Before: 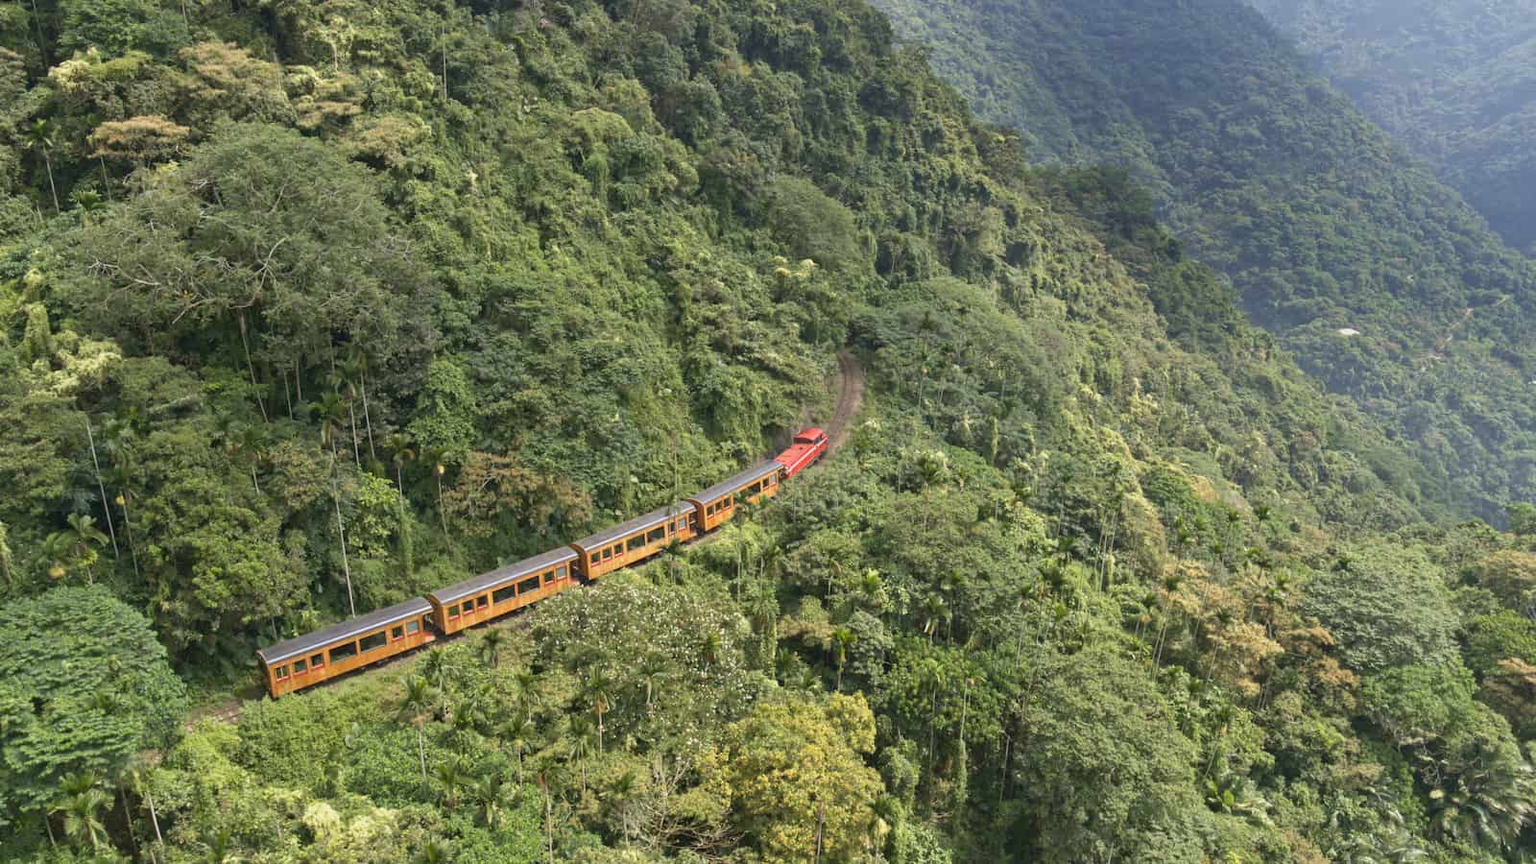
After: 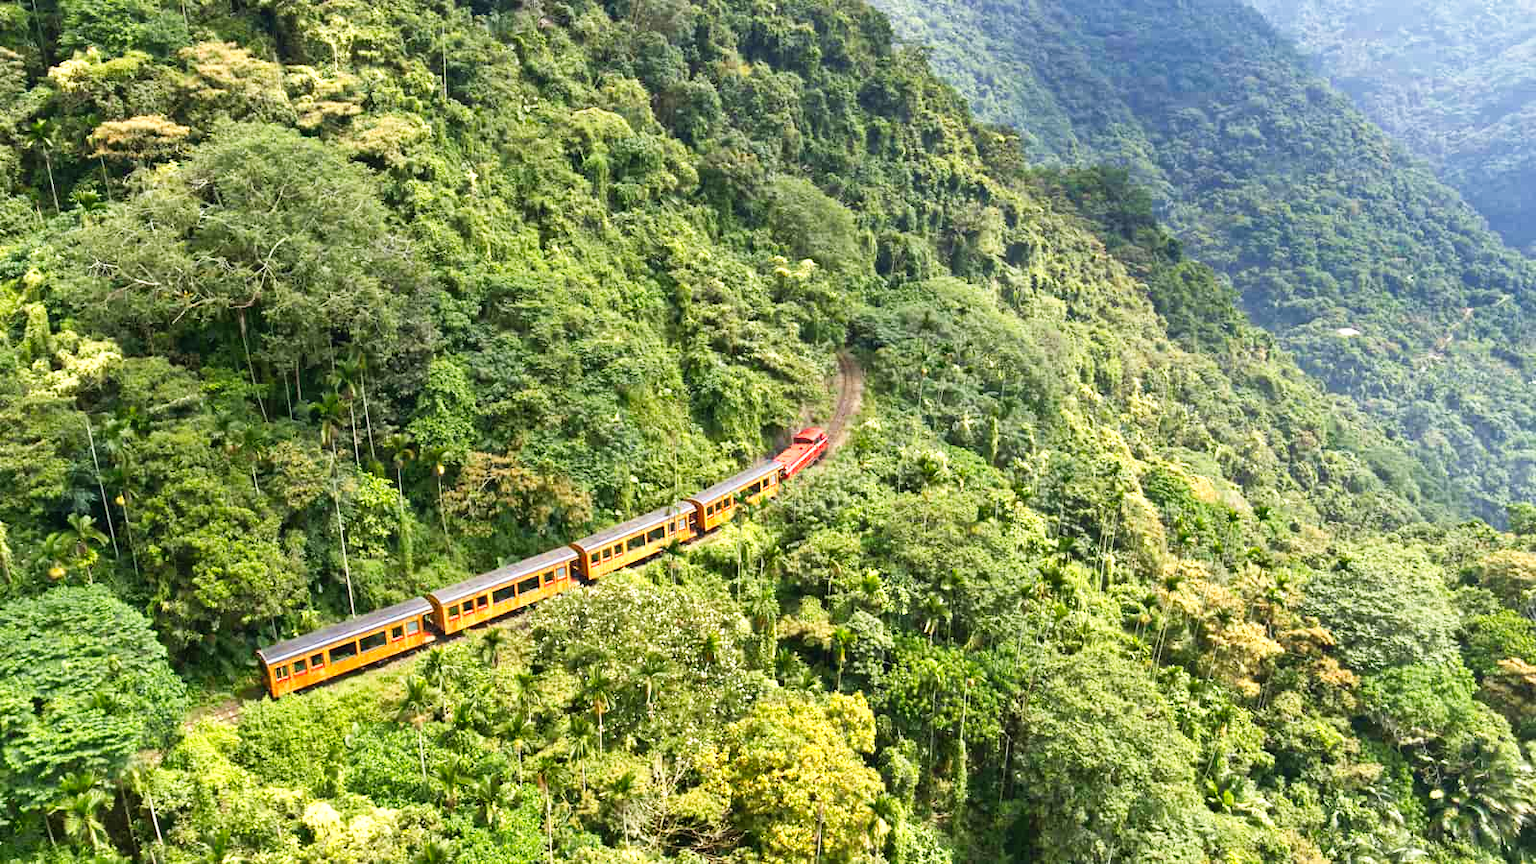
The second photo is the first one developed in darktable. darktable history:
contrast brightness saturation: contrast 0.08, saturation 0.2
exposure: black level correction 0.001, exposure 0.5 EV, compensate exposure bias true, compensate highlight preservation false
shadows and highlights: shadows 25, highlights -48, soften with gaussian
tone curve: curves: ch0 [(0, 0) (0.003, 0.016) (0.011, 0.016) (0.025, 0.016) (0.044, 0.017) (0.069, 0.026) (0.1, 0.044) (0.136, 0.074) (0.177, 0.121) (0.224, 0.183) (0.277, 0.248) (0.335, 0.326) (0.399, 0.413) (0.468, 0.511) (0.543, 0.612) (0.623, 0.717) (0.709, 0.818) (0.801, 0.911) (0.898, 0.979) (1, 1)], preserve colors none
